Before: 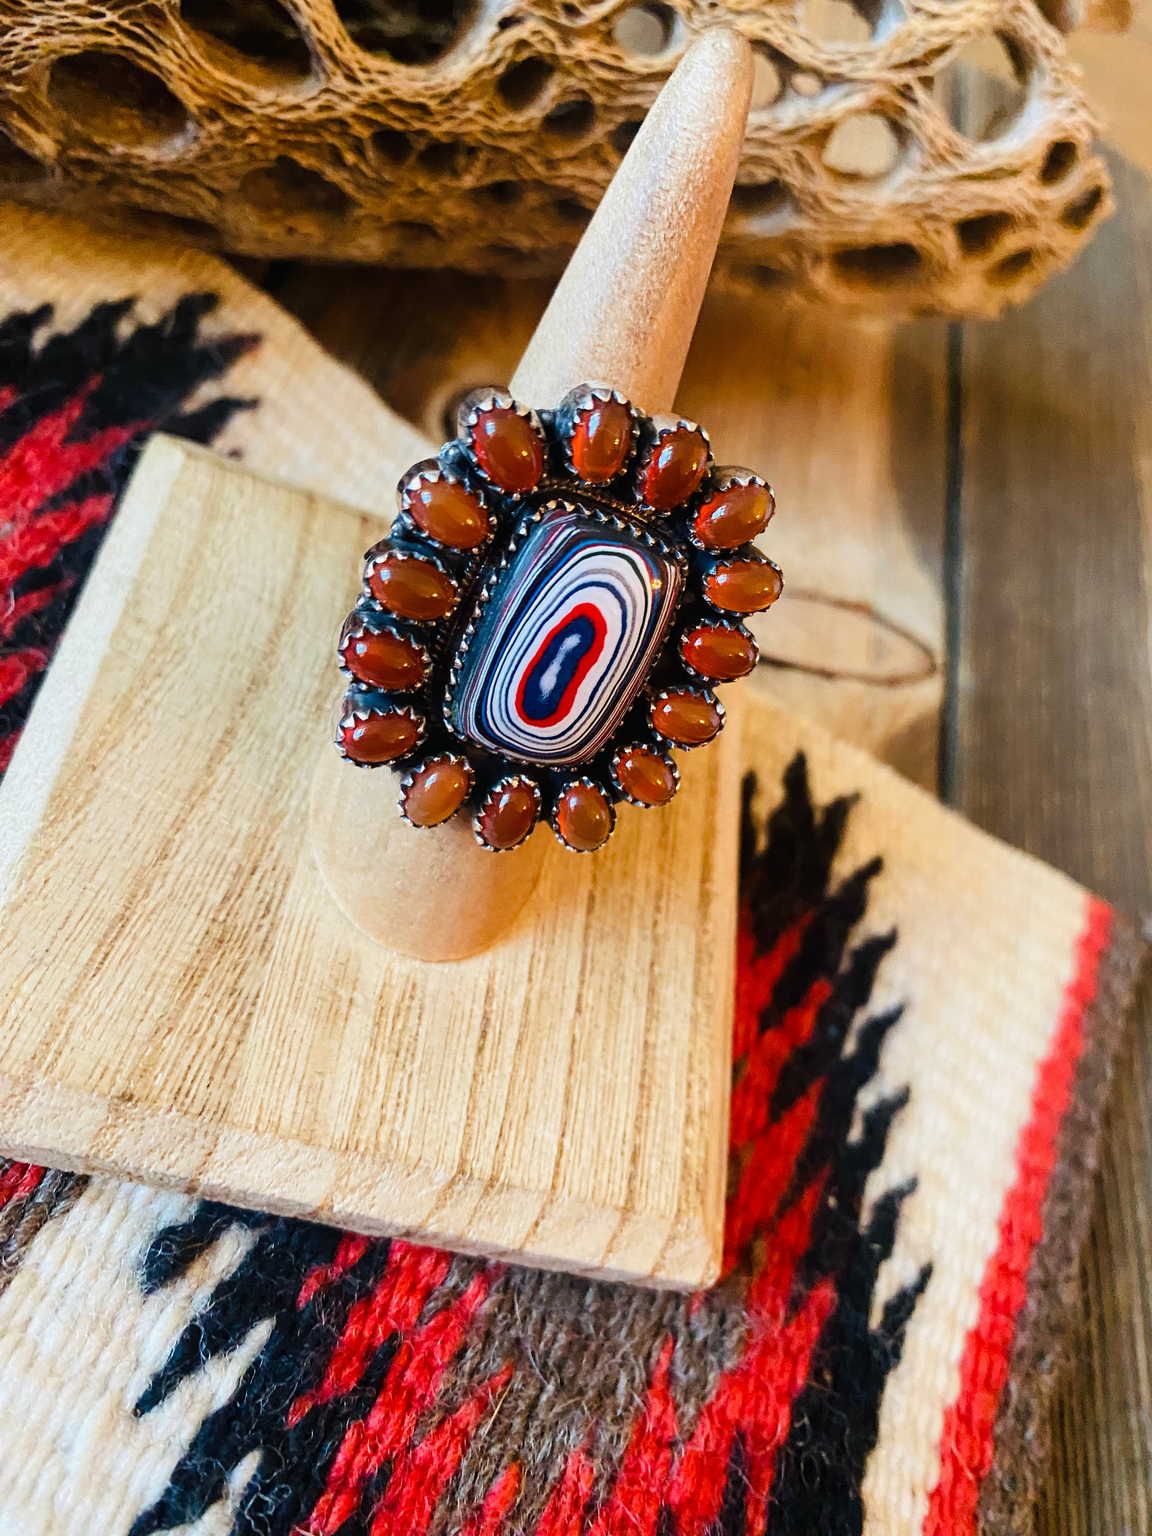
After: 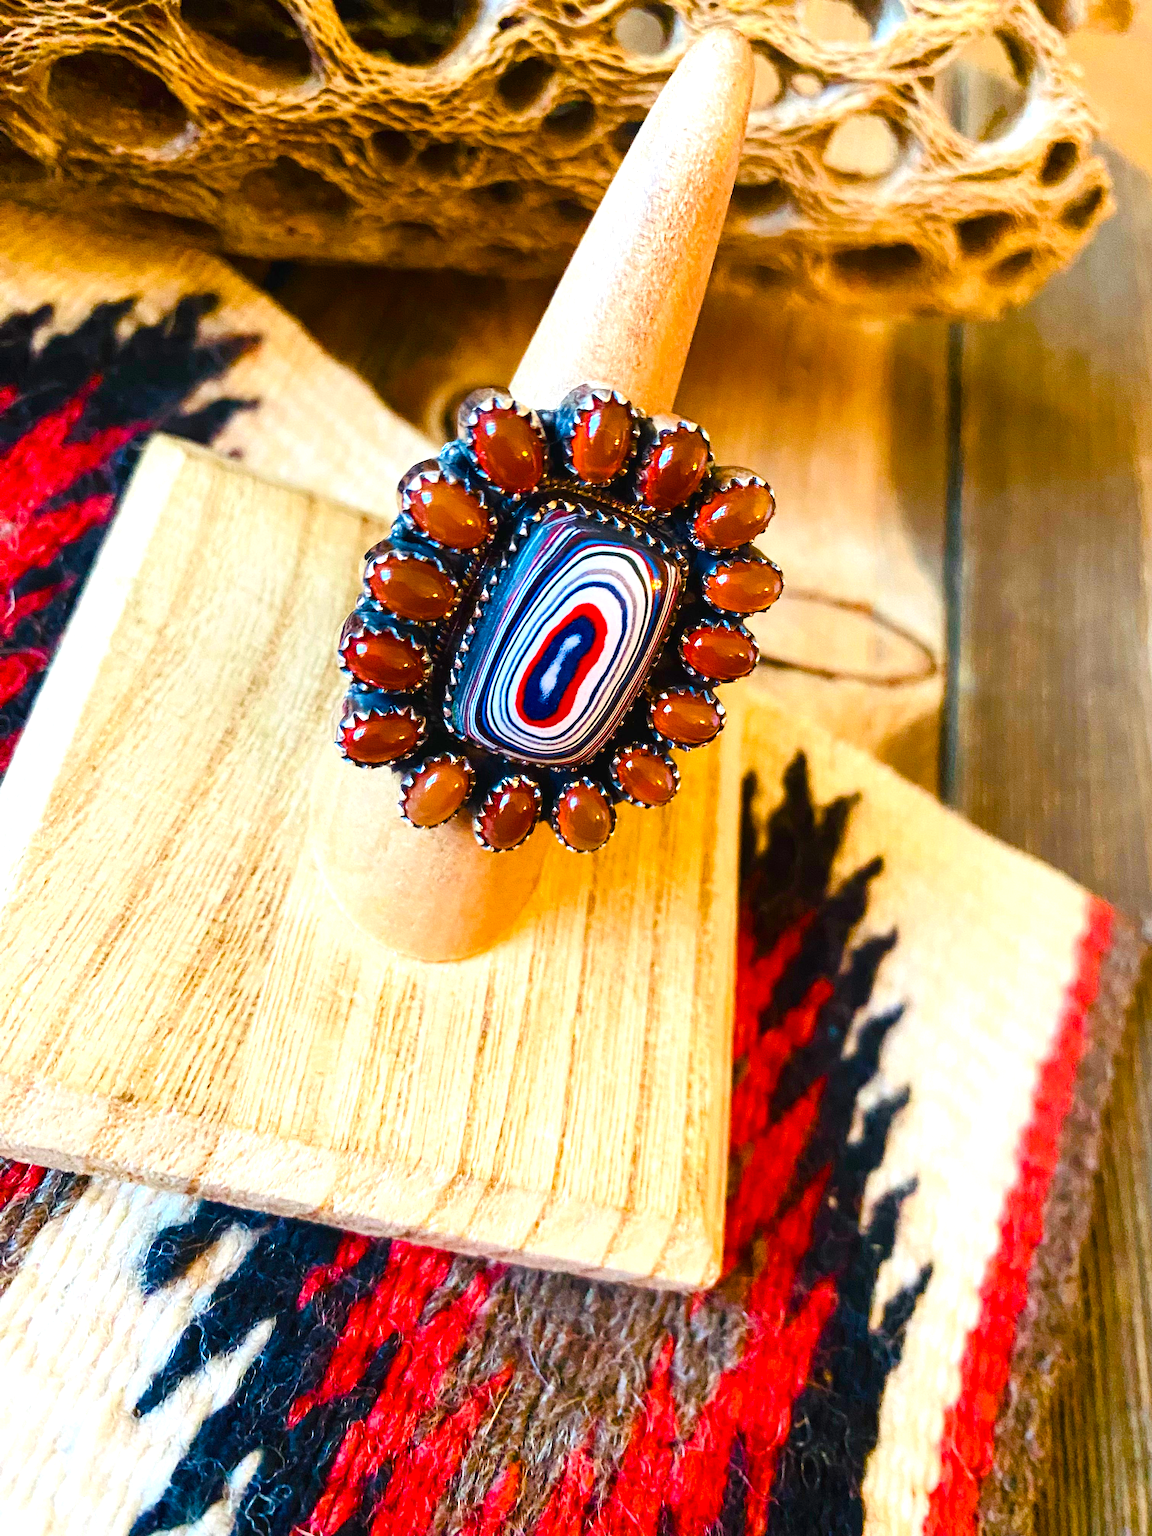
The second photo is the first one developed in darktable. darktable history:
exposure: black level correction 0, exposure 0.6 EV, compensate highlight preservation false
color balance rgb: perceptual saturation grading › global saturation 20%, perceptual saturation grading › highlights -25%, perceptual saturation grading › shadows 25%, global vibrance 50%
